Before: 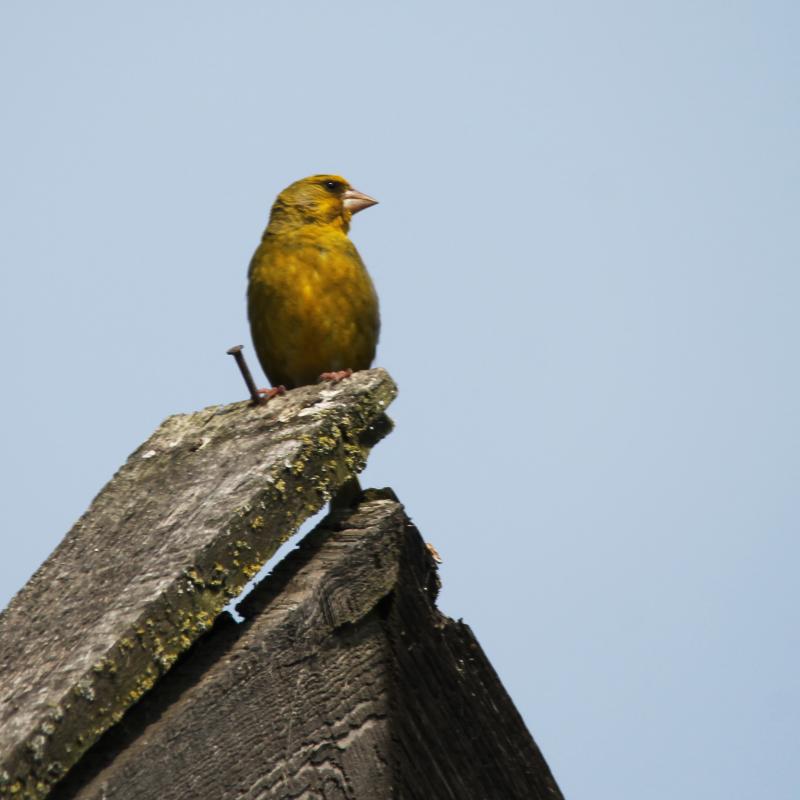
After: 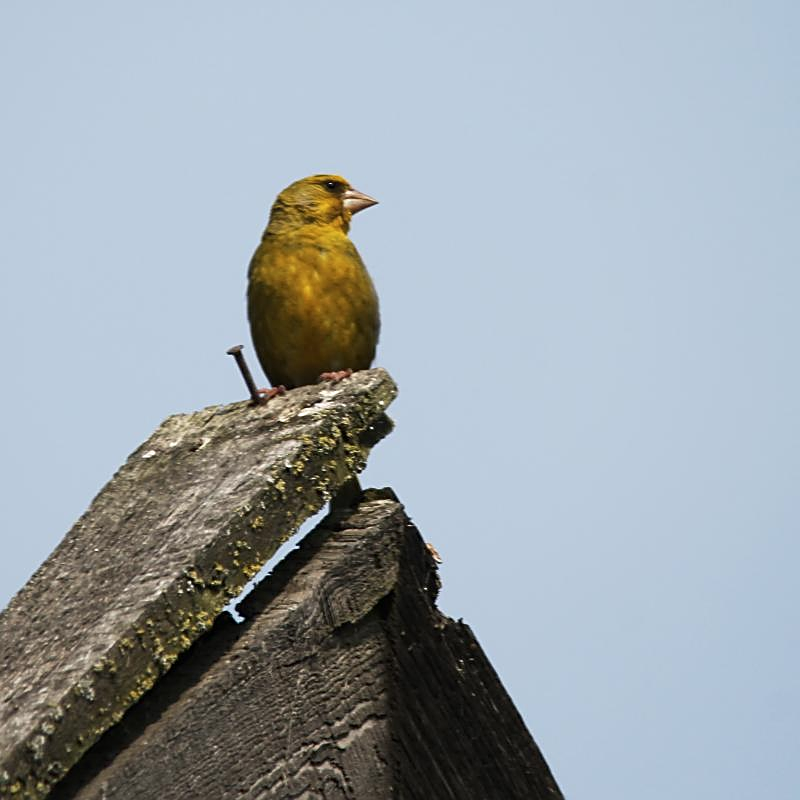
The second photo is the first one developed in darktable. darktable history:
sharpen: on, module defaults
contrast brightness saturation: saturation -0.066
